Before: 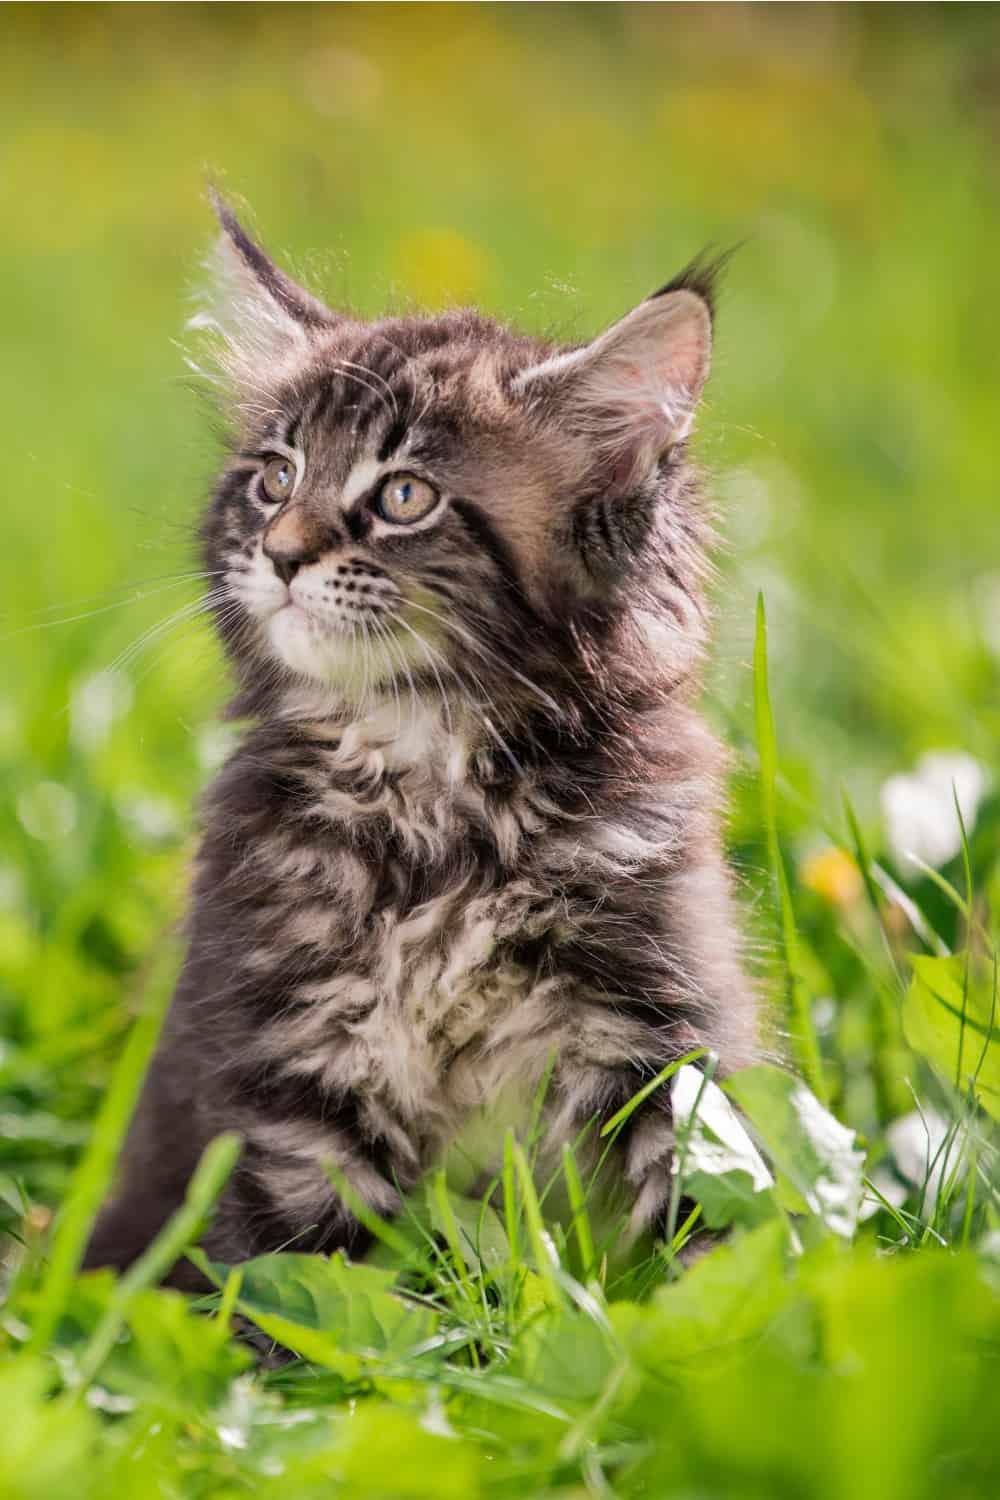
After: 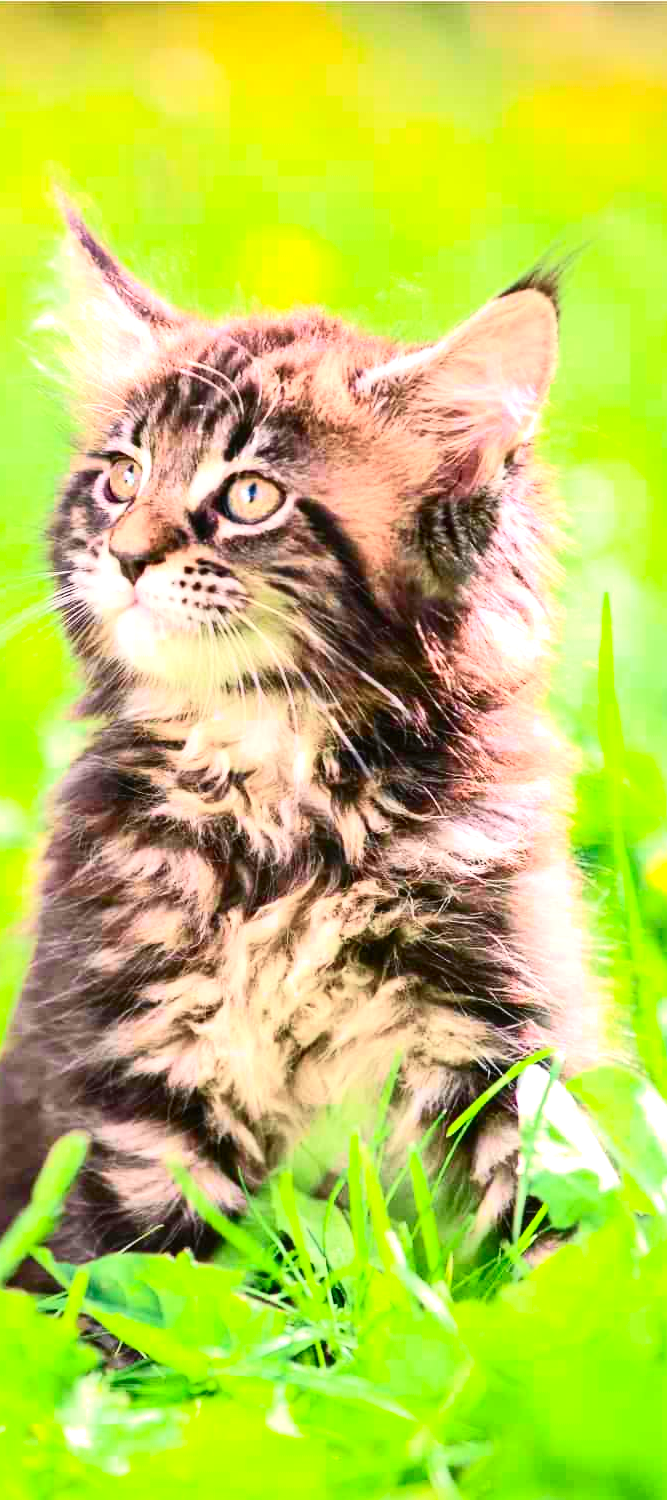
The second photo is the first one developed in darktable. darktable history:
contrast brightness saturation: contrast 0.16, saturation 0.32
crop and rotate: left 15.446%, right 17.836%
tone curve: curves: ch0 [(0, 0.013) (0.104, 0.103) (0.258, 0.267) (0.448, 0.487) (0.709, 0.794) (0.895, 0.915) (0.994, 0.971)]; ch1 [(0, 0) (0.335, 0.298) (0.446, 0.413) (0.488, 0.484) (0.515, 0.508) (0.584, 0.623) (0.635, 0.661) (1, 1)]; ch2 [(0, 0) (0.314, 0.306) (0.436, 0.447) (0.502, 0.503) (0.538, 0.541) (0.568, 0.603) (0.641, 0.635) (0.717, 0.701) (1, 1)], color space Lab, independent channels, preserve colors none
white balance: red 1, blue 1
exposure: black level correction 0, exposure 1.2 EV, compensate highlight preservation false
